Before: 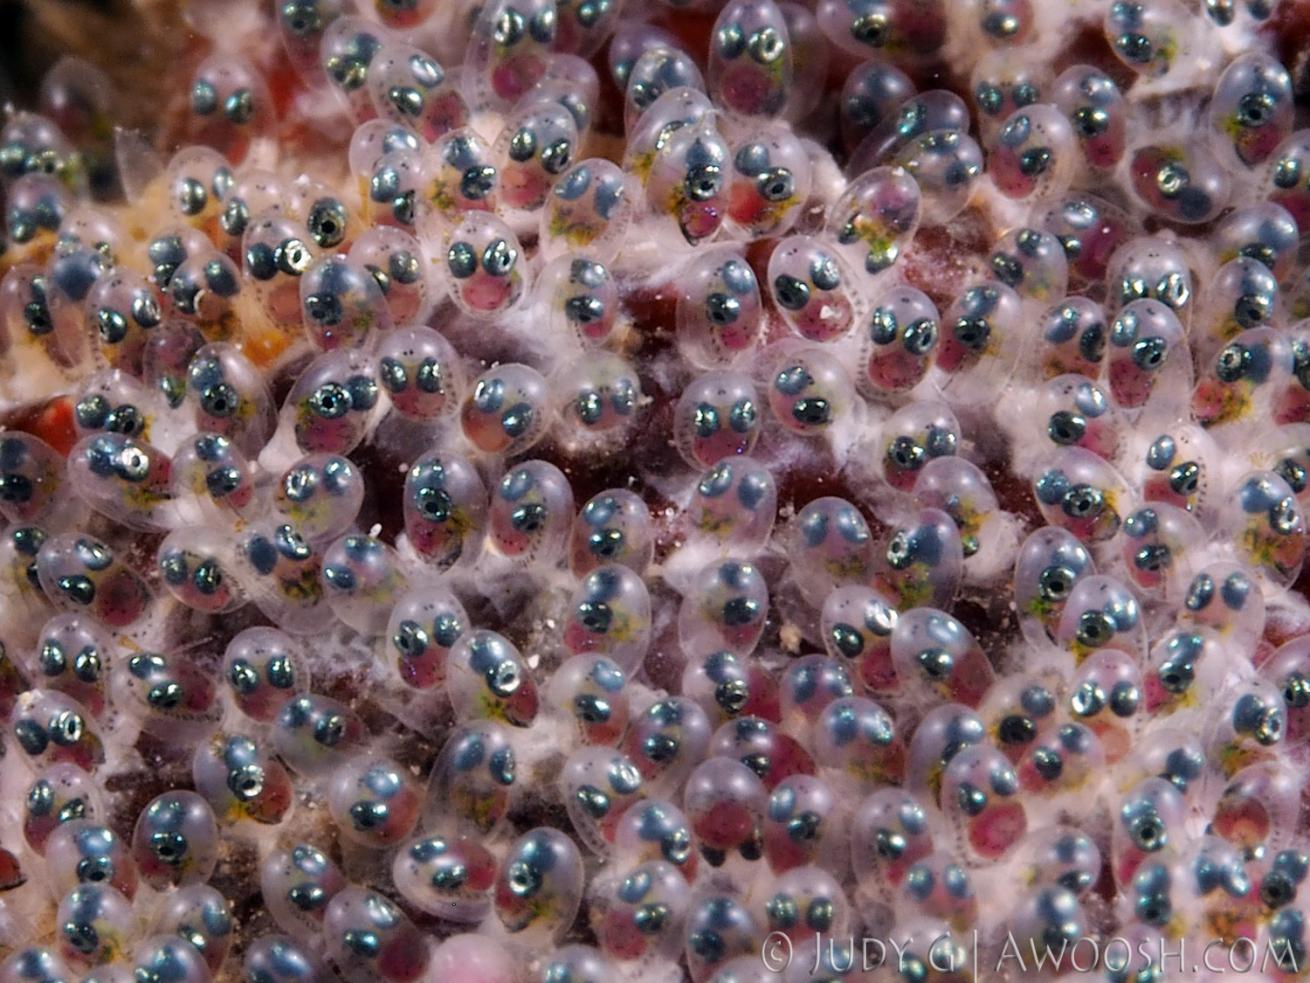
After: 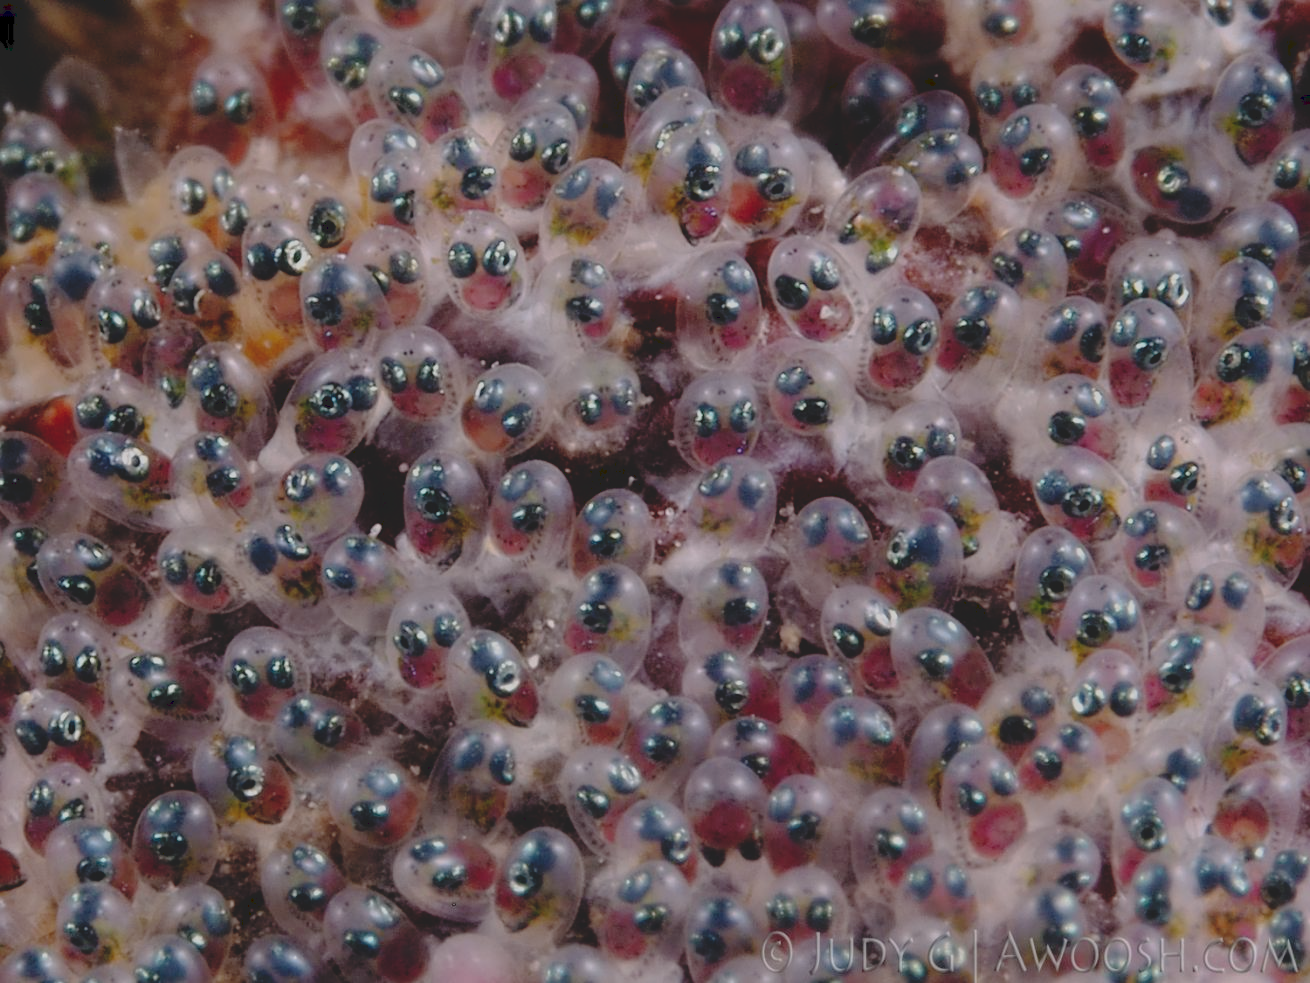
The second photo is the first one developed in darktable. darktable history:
exposure: exposure -0.91 EV, compensate exposure bias true, compensate highlight preservation false
tone curve: curves: ch0 [(0, 0) (0.003, 0.132) (0.011, 0.13) (0.025, 0.134) (0.044, 0.138) (0.069, 0.154) (0.1, 0.17) (0.136, 0.198) (0.177, 0.25) (0.224, 0.308) (0.277, 0.371) (0.335, 0.432) (0.399, 0.491) (0.468, 0.55) (0.543, 0.612) (0.623, 0.679) (0.709, 0.766) (0.801, 0.842) (0.898, 0.912) (1, 1)], preserve colors none
